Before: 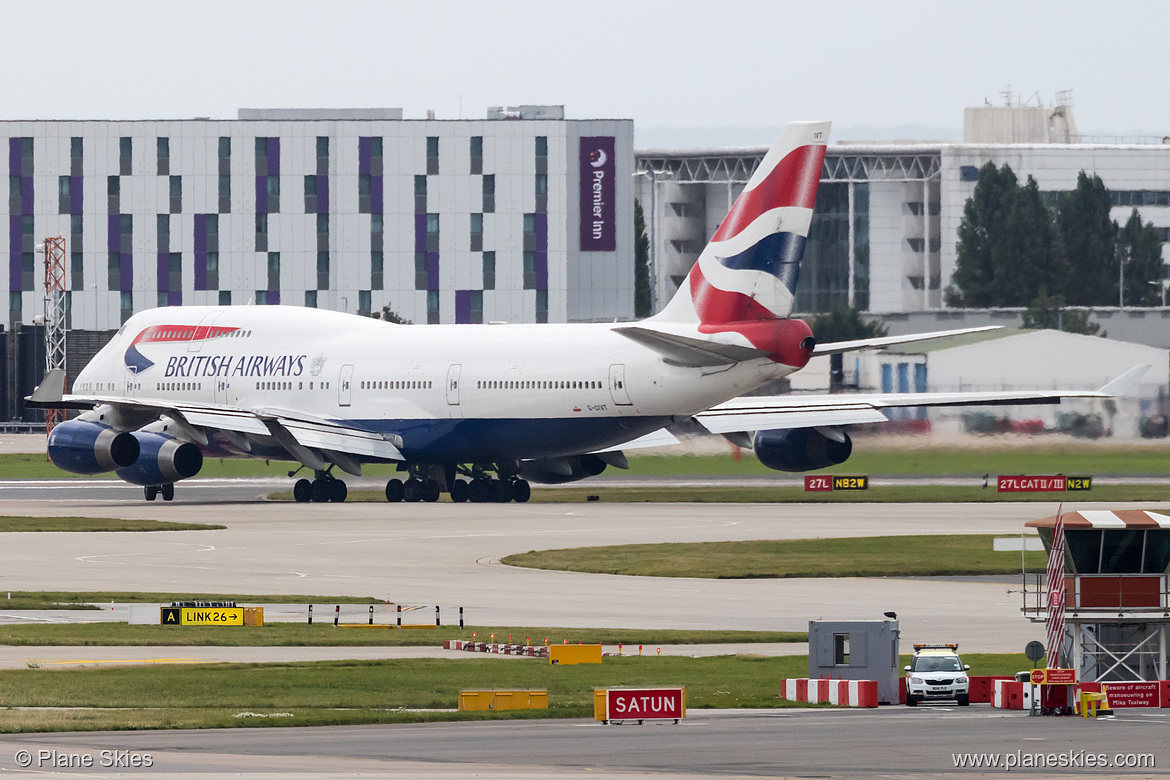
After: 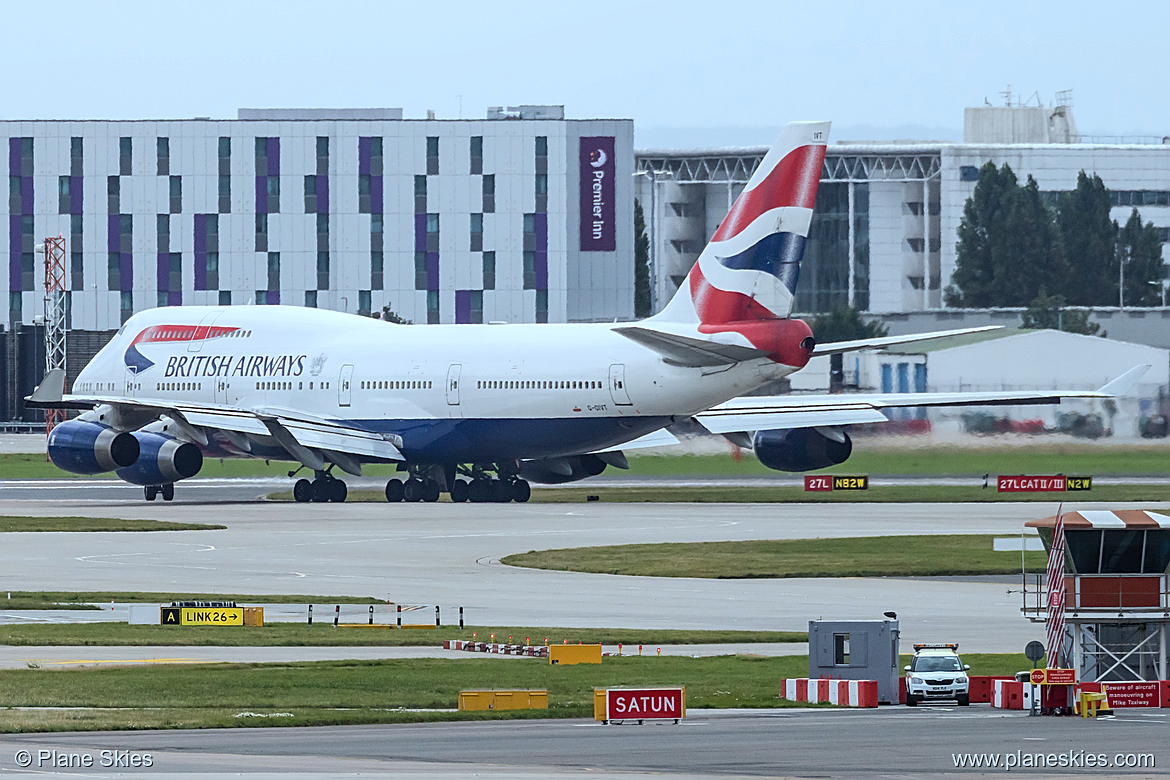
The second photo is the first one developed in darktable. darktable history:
color calibration: illuminant Planckian (black body), x 0.376, y 0.374, temperature 4127.84 K
sharpen: on, module defaults
local contrast: detail 110%
